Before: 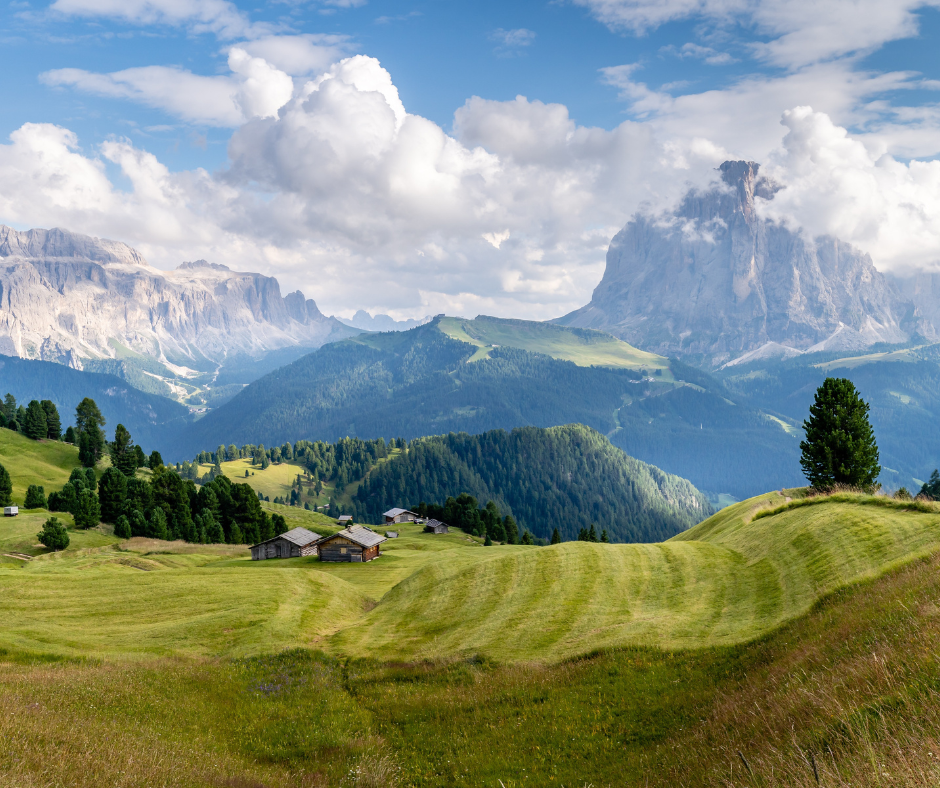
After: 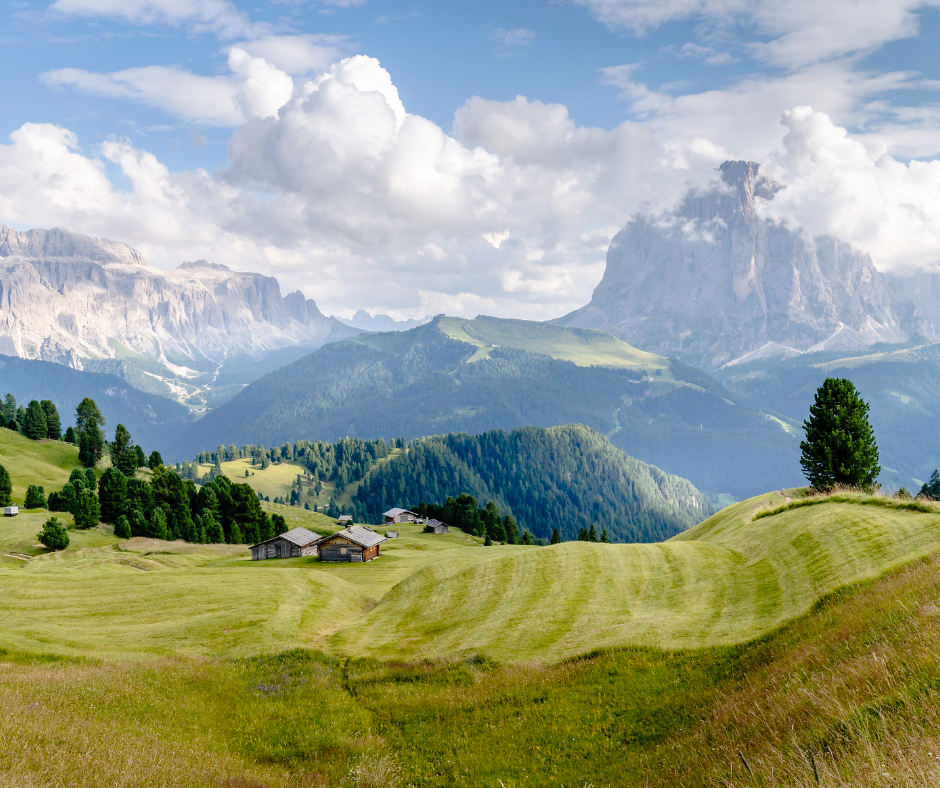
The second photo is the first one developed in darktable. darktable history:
tone curve: curves: ch0 [(0, 0) (0.003, 0.003) (0.011, 0.014) (0.025, 0.027) (0.044, 0.044) (0.069, 0.064) (0.1, 0.108) (0.136, 0.153) (0.177, 0.208) (0.224, 0.275) (0.277, 0.349) (0.335, 0.422) (0.399, 0.492) (0.468, 0.557) (0.543, 0.617) (0.623, 0.682) (0.709, 0.745) (0.801, 0.826) (0.898, 0.916) (1, 1)], preserve colors none
